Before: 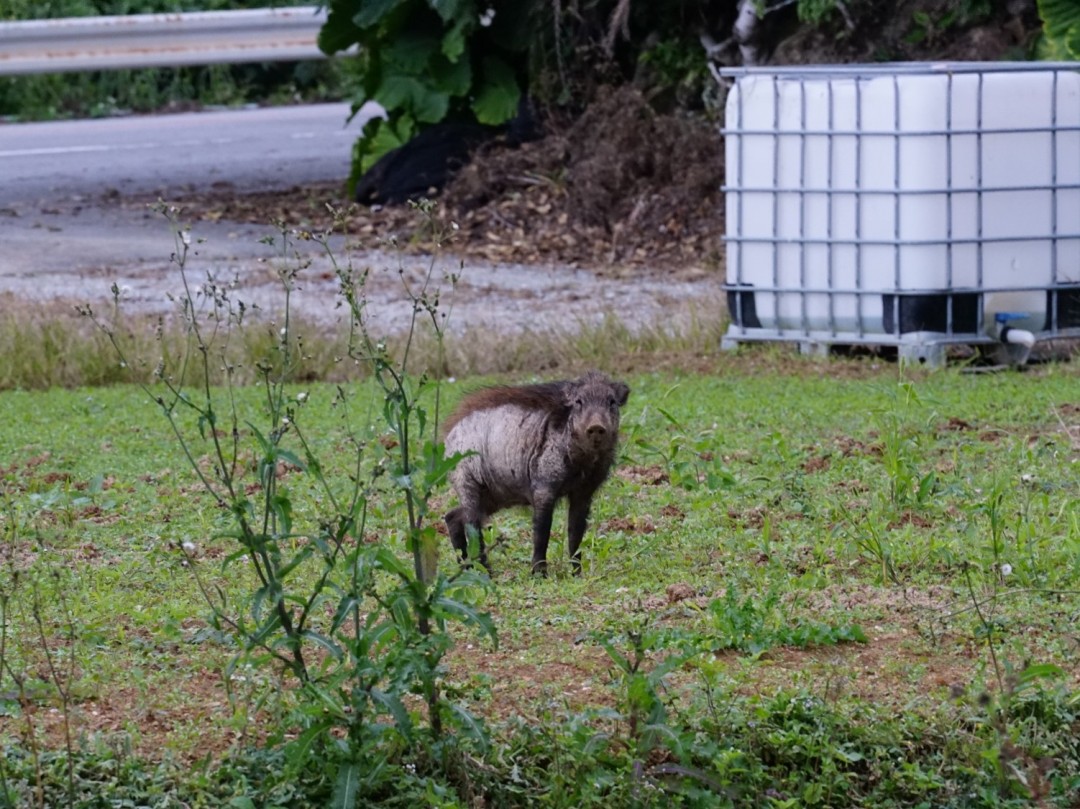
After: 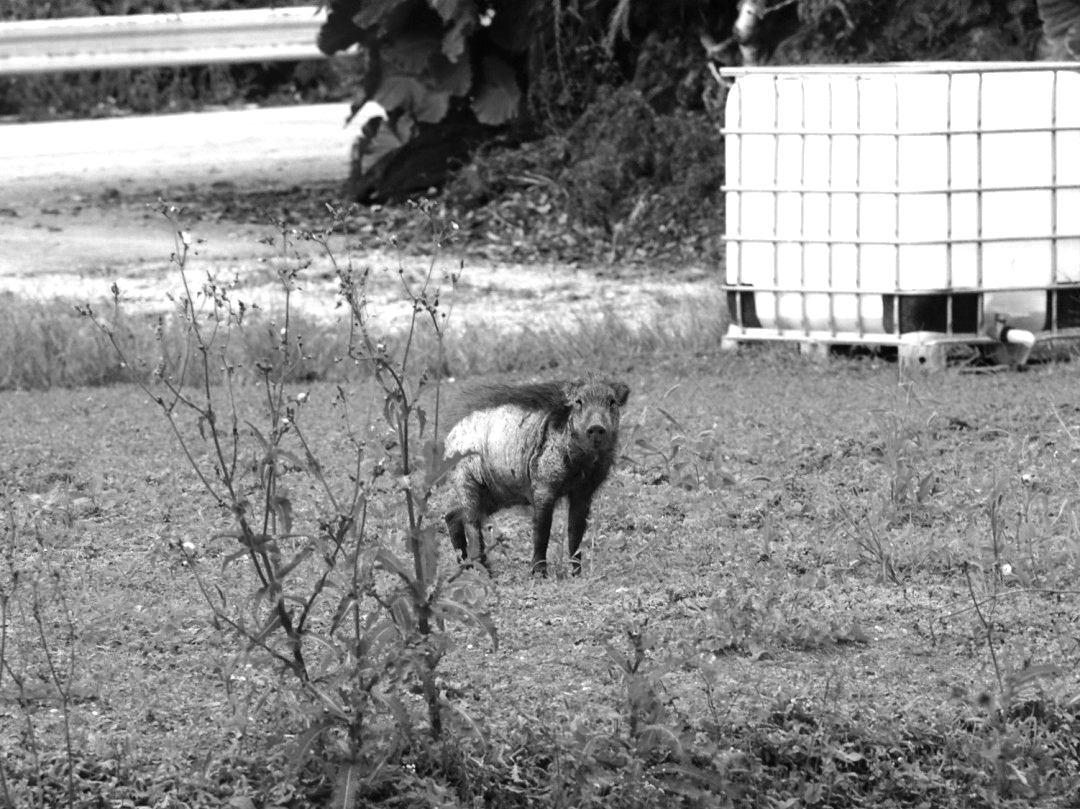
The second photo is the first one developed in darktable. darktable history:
exposure: black level correction 0, exposure 0.597 EV, compensate highlight preservation false
color zones: curves: ch0 [(0, 0.613) (0.01, 0.613) (0.245, 0.448) (0.498, 0.529) (0.642, 0.665) (0.879, 0.777) (0.99, 0.613)]; ch1 [(0, 0) (0.143, 0) (0.286, 0) (0.429, 0) (0.571, 0) (0.714, 0) (0.857, 0)]
